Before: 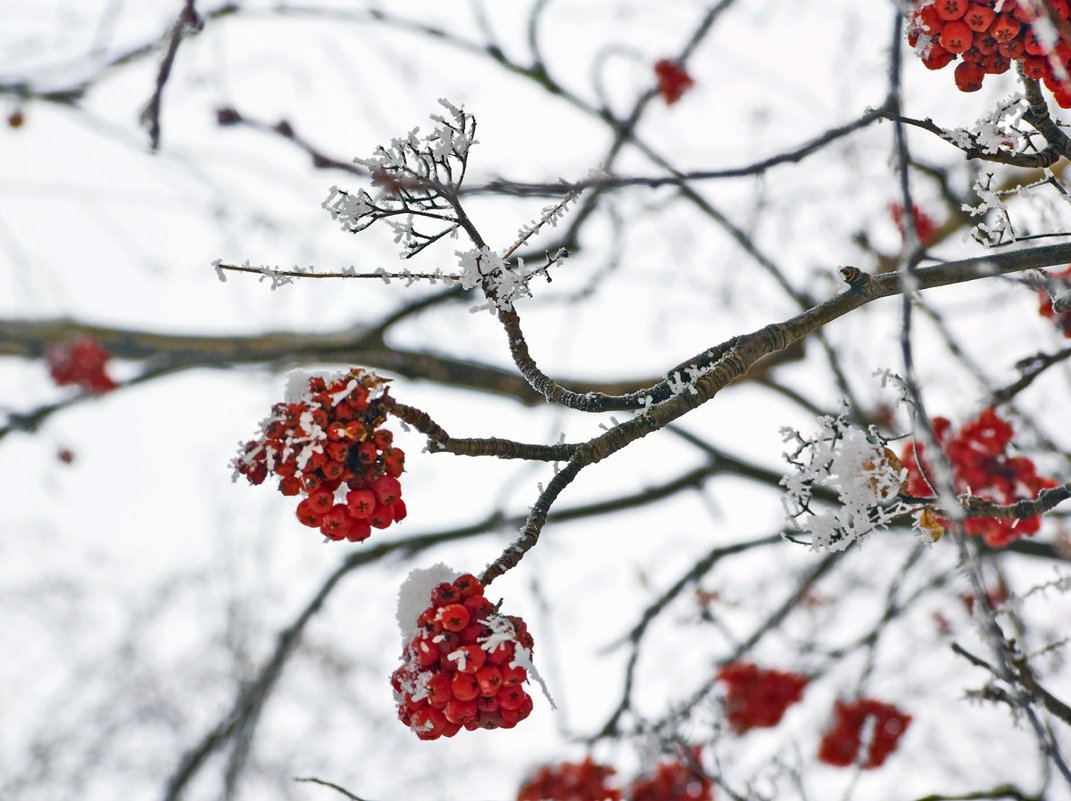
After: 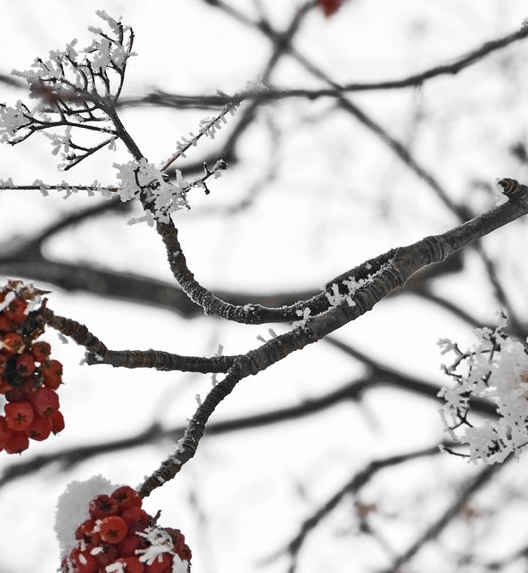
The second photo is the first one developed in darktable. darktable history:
color zones: curves: ch0 [(0, 0.497) (0.096, 0.361) (0.221, 0.538) (0.429, 0.5) (0.571, 0.5) (0.714, 0.5) (0.857, 0.5) (1, 0.497)]; ch1 [(0, 0.5) (0.143, 0.5) (0.257, -0.002) (0.429, 0.04) (0.571, -0.001) (0.714, -0.015) (0.857, 0.024) (1, 0.5)]
contrast brightness saturation: contrast 0.103, saturation -0.366
crop: left 31.981%, top 10.999%, right 18.715%, bottom 17.446%
